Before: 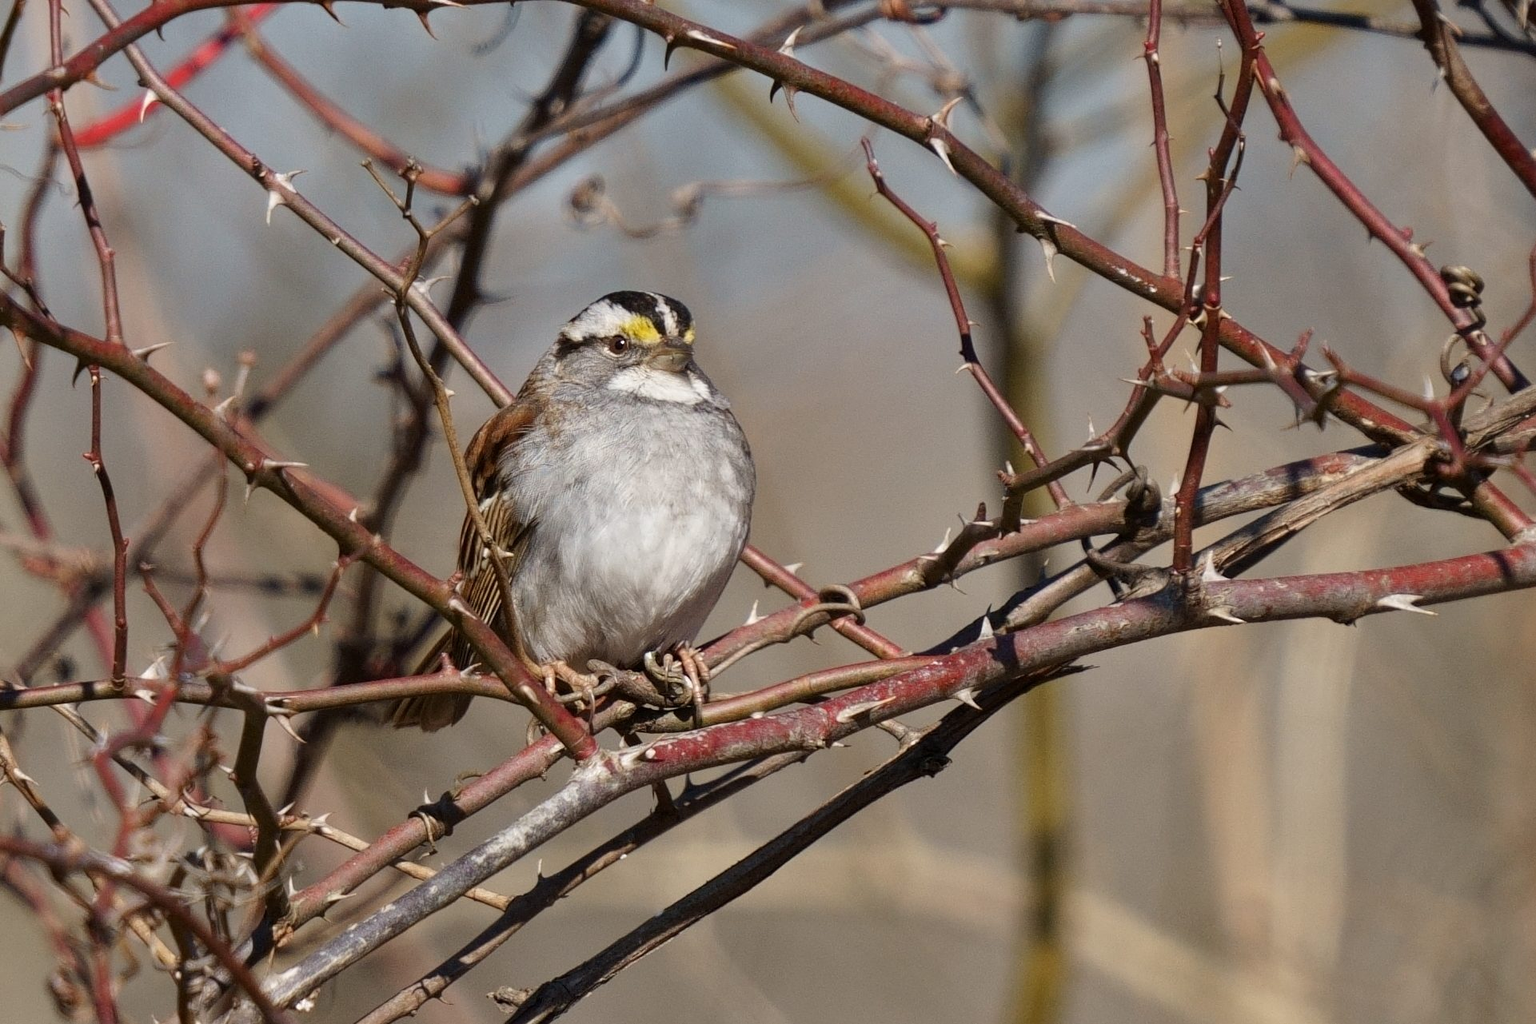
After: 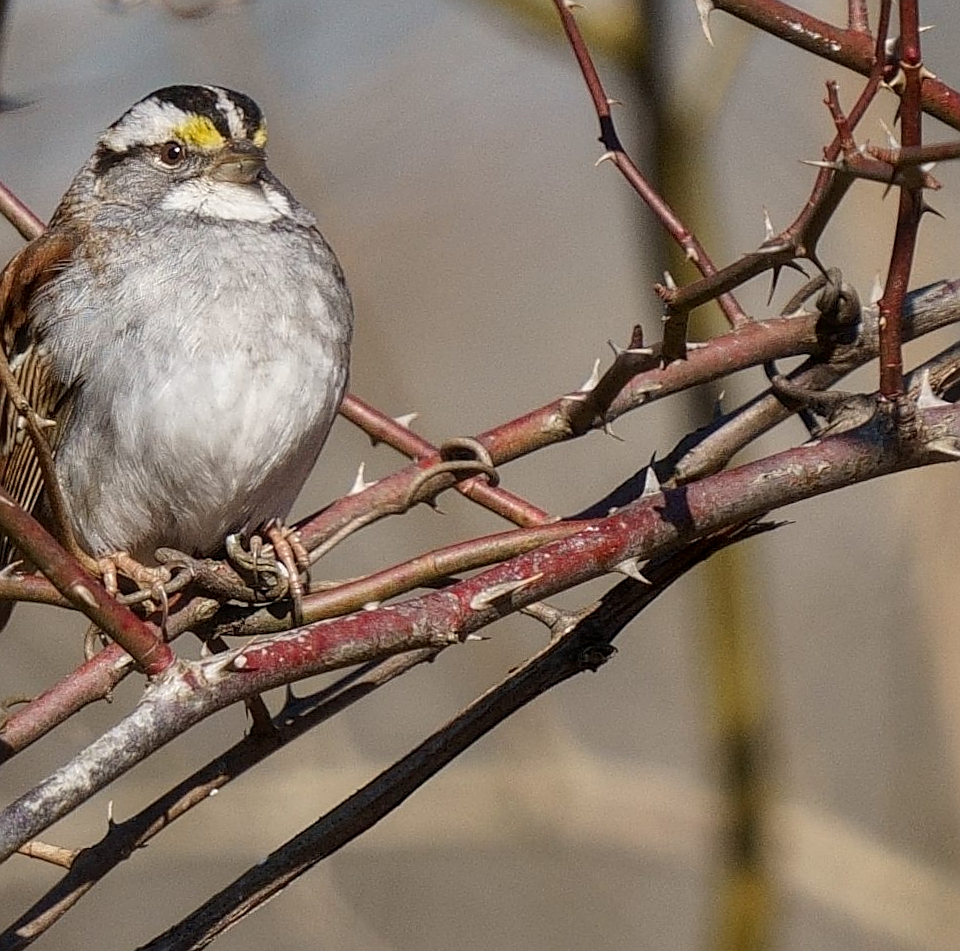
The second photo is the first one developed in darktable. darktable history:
crop: left 31.379%, top 24.658%, right 20.326%, bottom 6.628%
local contrast: on, module defaults
contrast equalizer: y [[0.5, 0.488, 0.462, 0.461, 0.491, 0.5], [0.5 ×6], [0.5 ×6], [0 ×6], [0 ×6]]
rotate and perspective: rotation -3.18°, automatic cropping off
sharpen: on, module defaults
